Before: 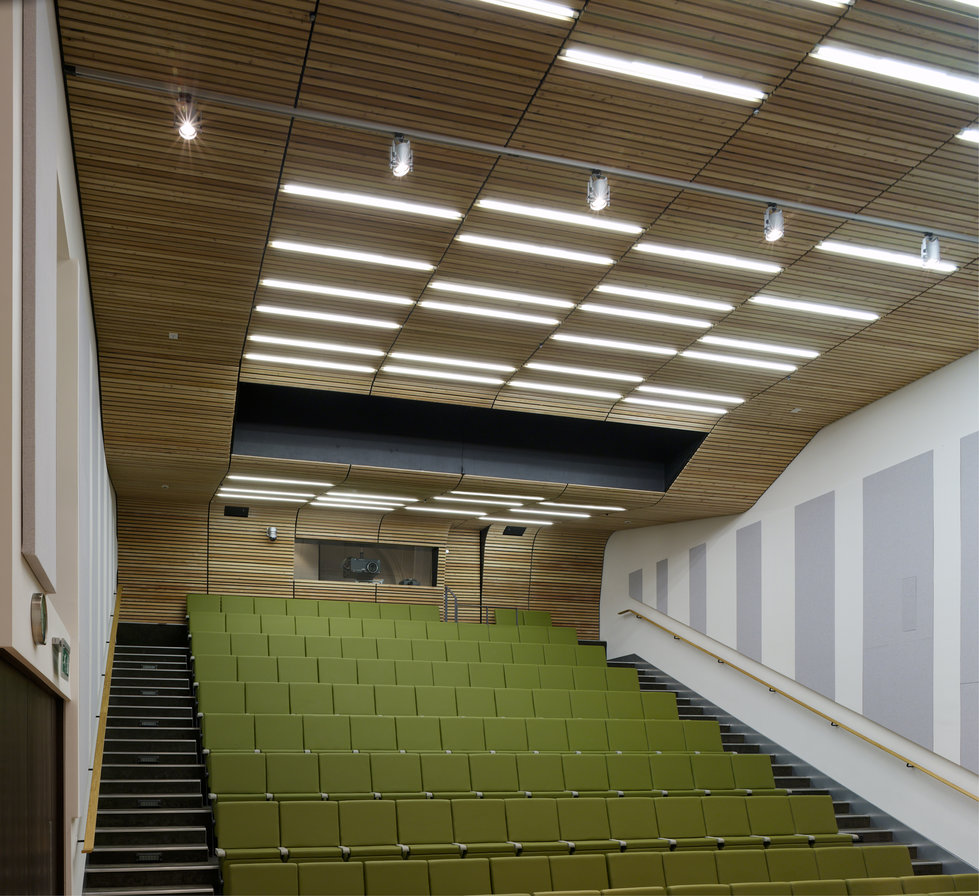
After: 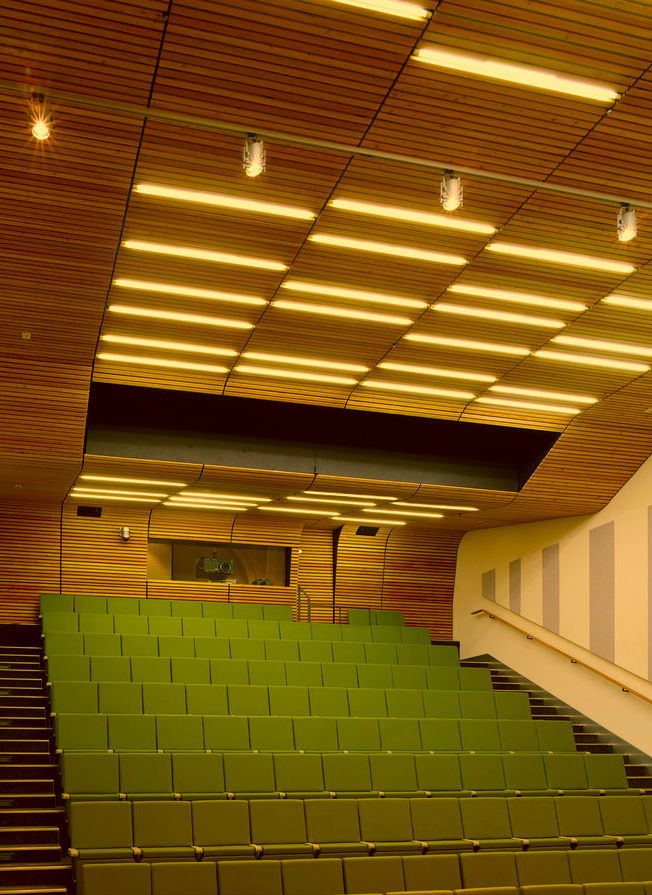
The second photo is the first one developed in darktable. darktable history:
color correction: highlights a* 10.44, highlights b* 30.04, shadows a* 2.73, shadows b* 17.51, saturation 1.72
crop and rotate: left 15.055%, right 18.278%
tone equalizer: -8 EV 0.06 EV, smoothing diameter 25%, edges refinement/feathering 10, preserve details guided filter
